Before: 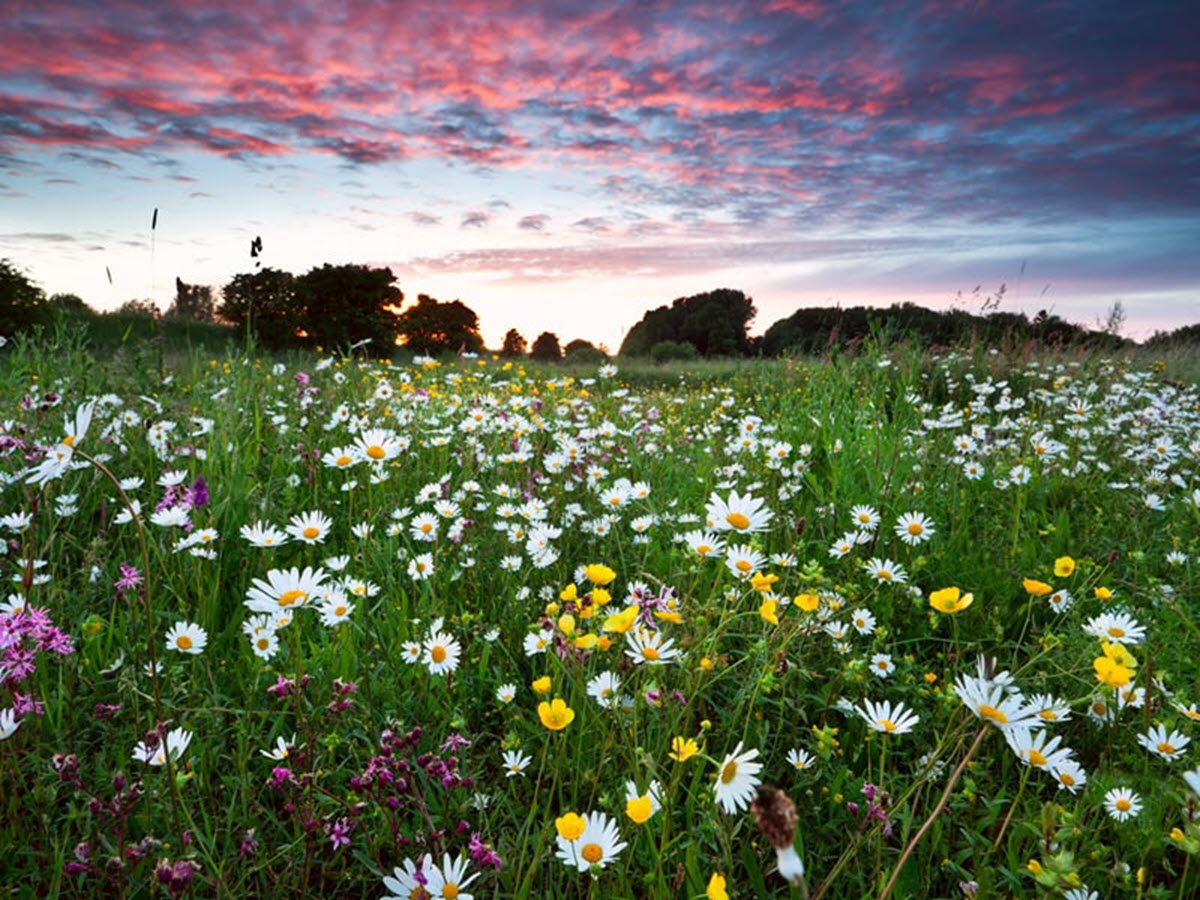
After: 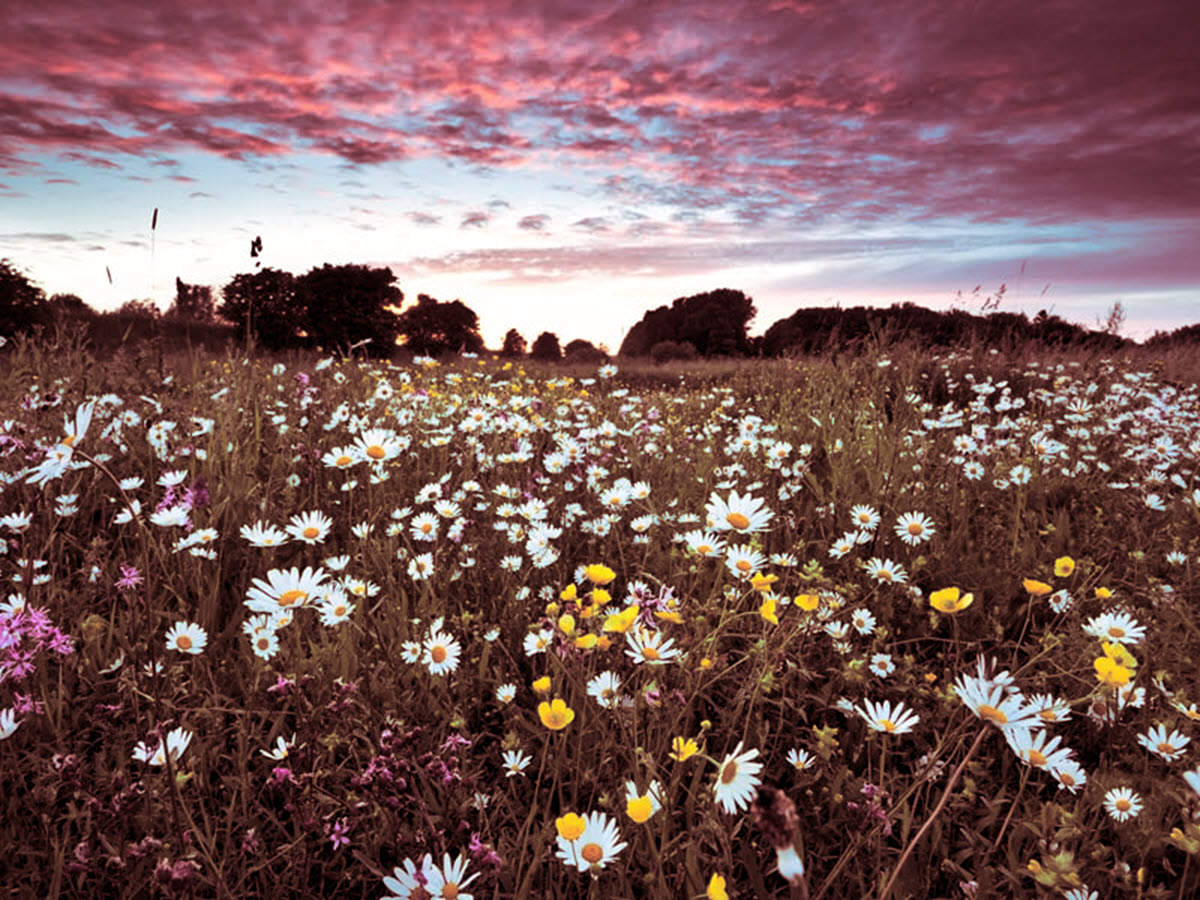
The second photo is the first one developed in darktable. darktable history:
split-toning: highlights › saturation 0, balance -61.83
local contrast: mode bilateral grid, contrast 20, coarseness 50, detail 130%, midtone range 0.2
